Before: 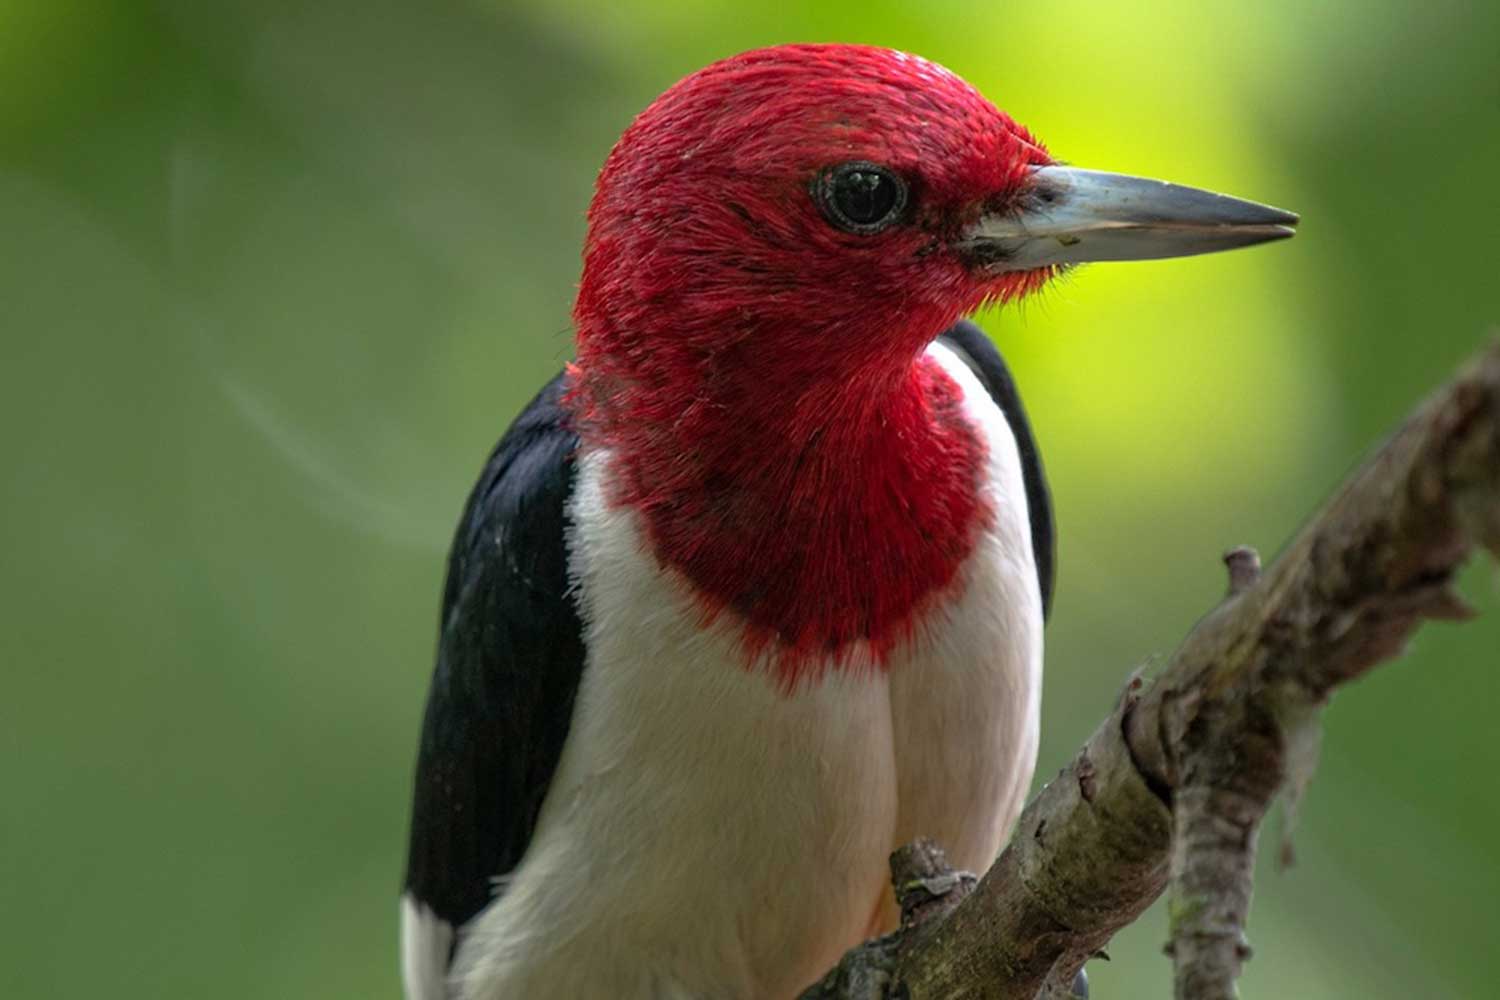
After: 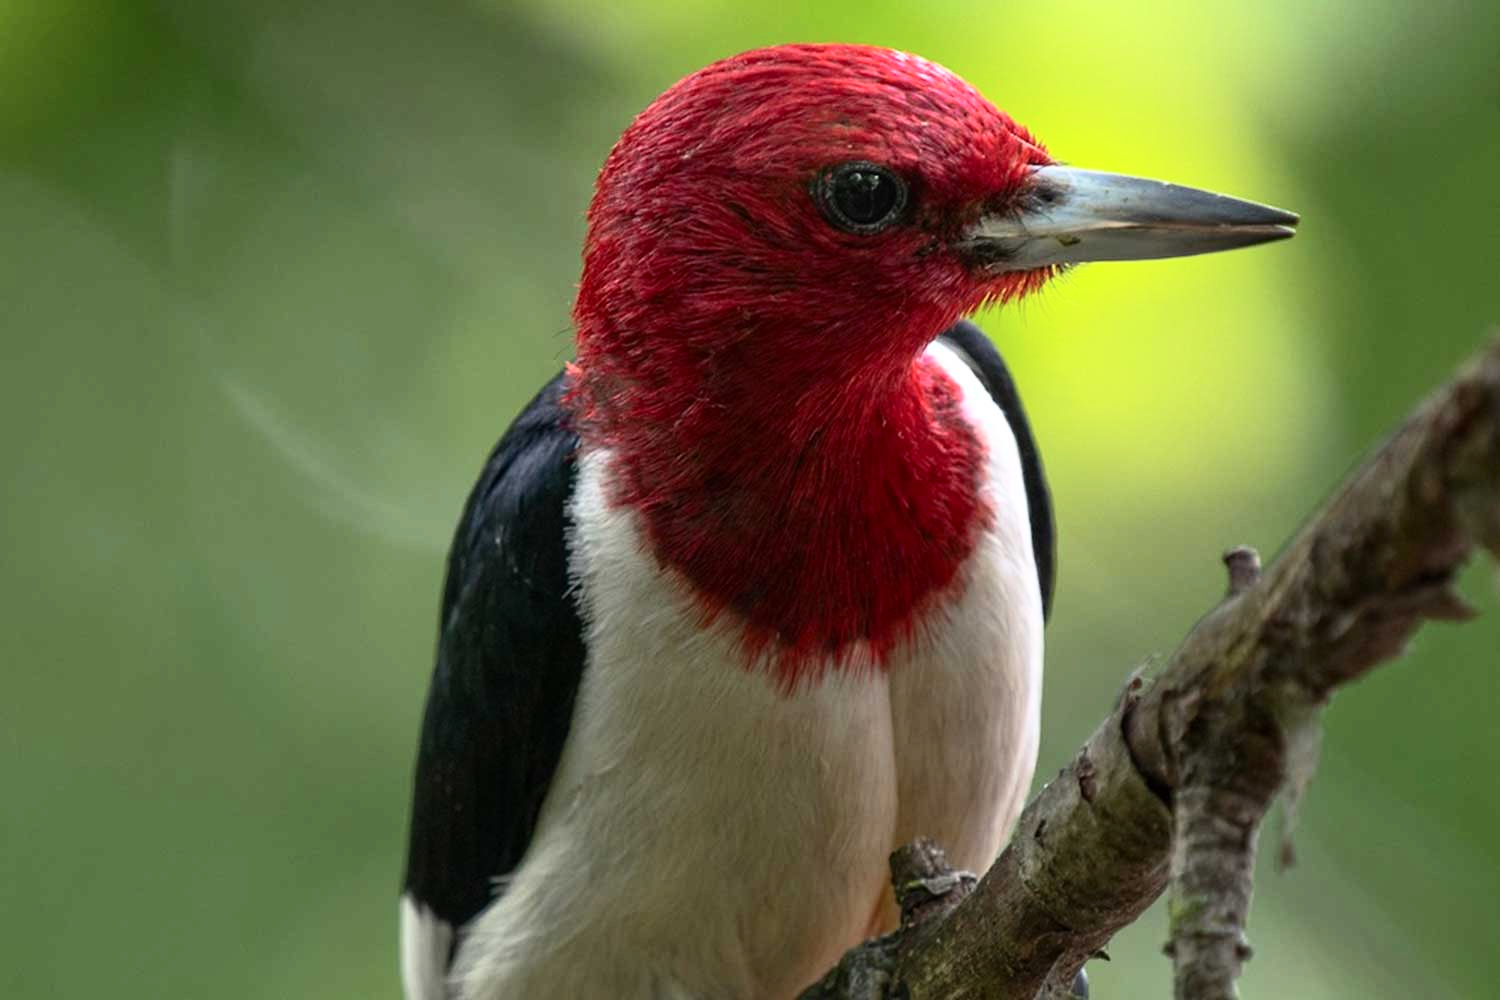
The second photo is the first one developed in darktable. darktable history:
contrast brightness saturation: contrast 0.244, brightness 0.088
